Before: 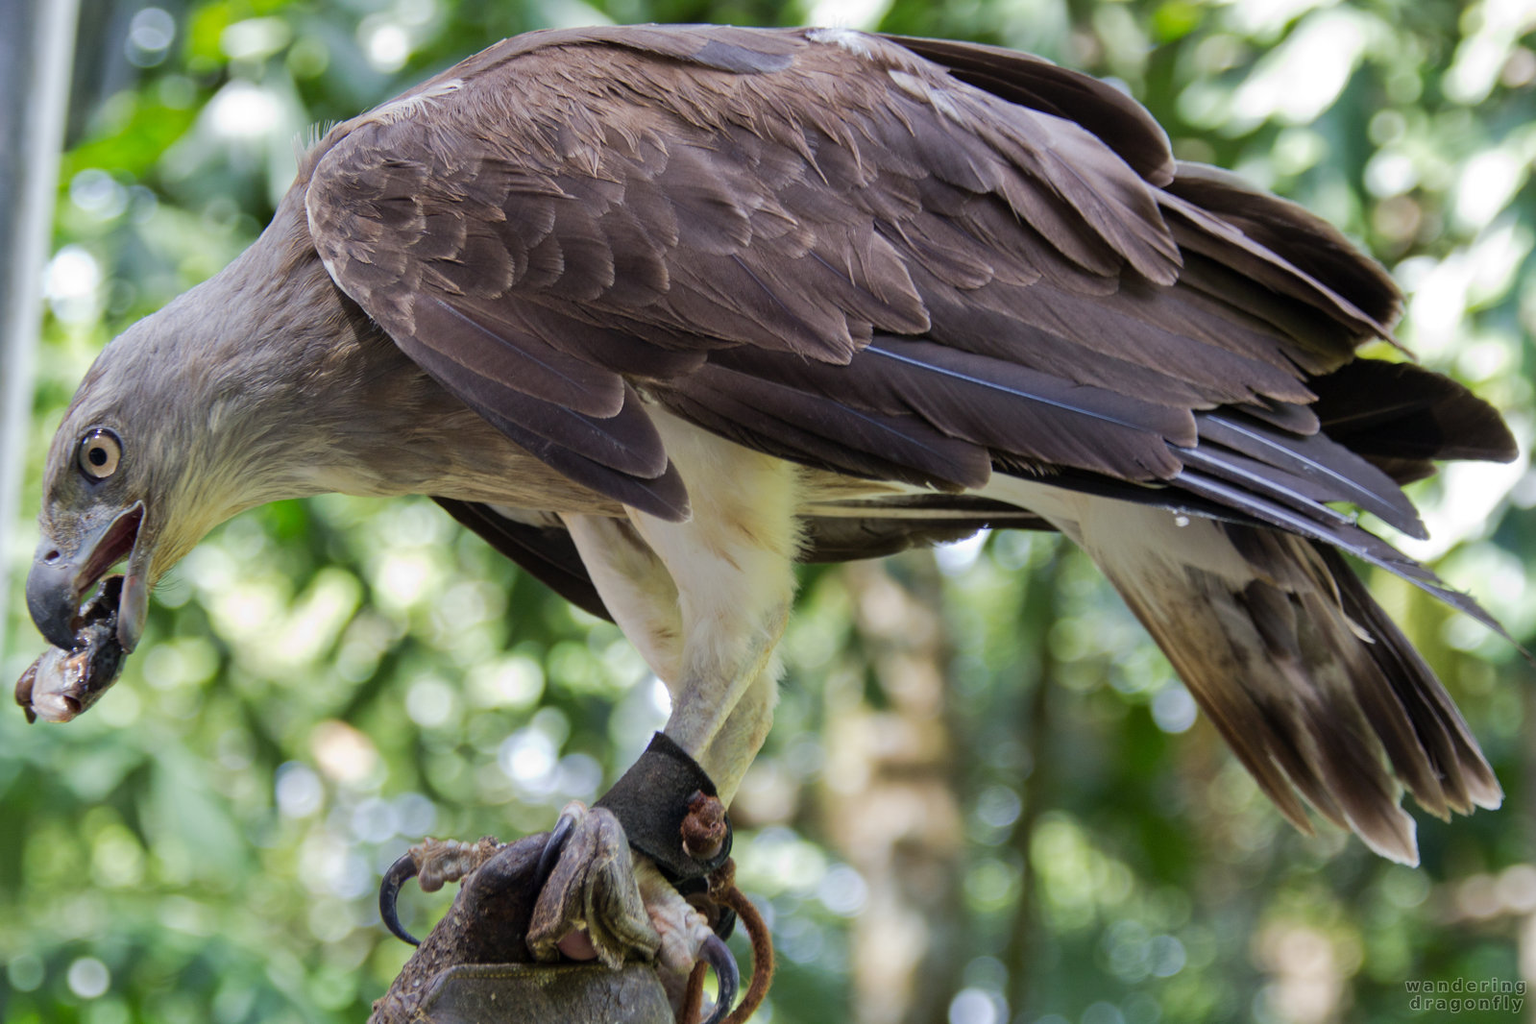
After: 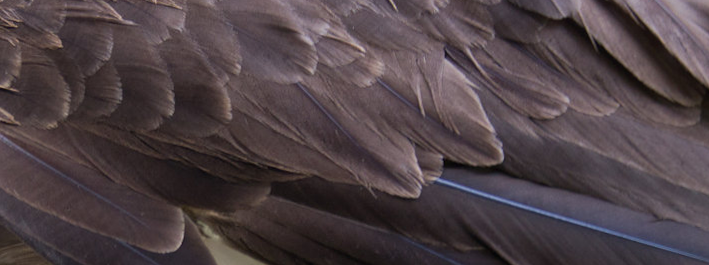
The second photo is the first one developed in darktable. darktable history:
crop: left 28.64%, top 16.832%, right 26.637%, bottom 58.055%
rotate and perspective: rotation 0.192°, lens shift (horizontal) -0.015, crop left 0.005, crop right 0.996, crop top 0.006, crop bottom 0.99
